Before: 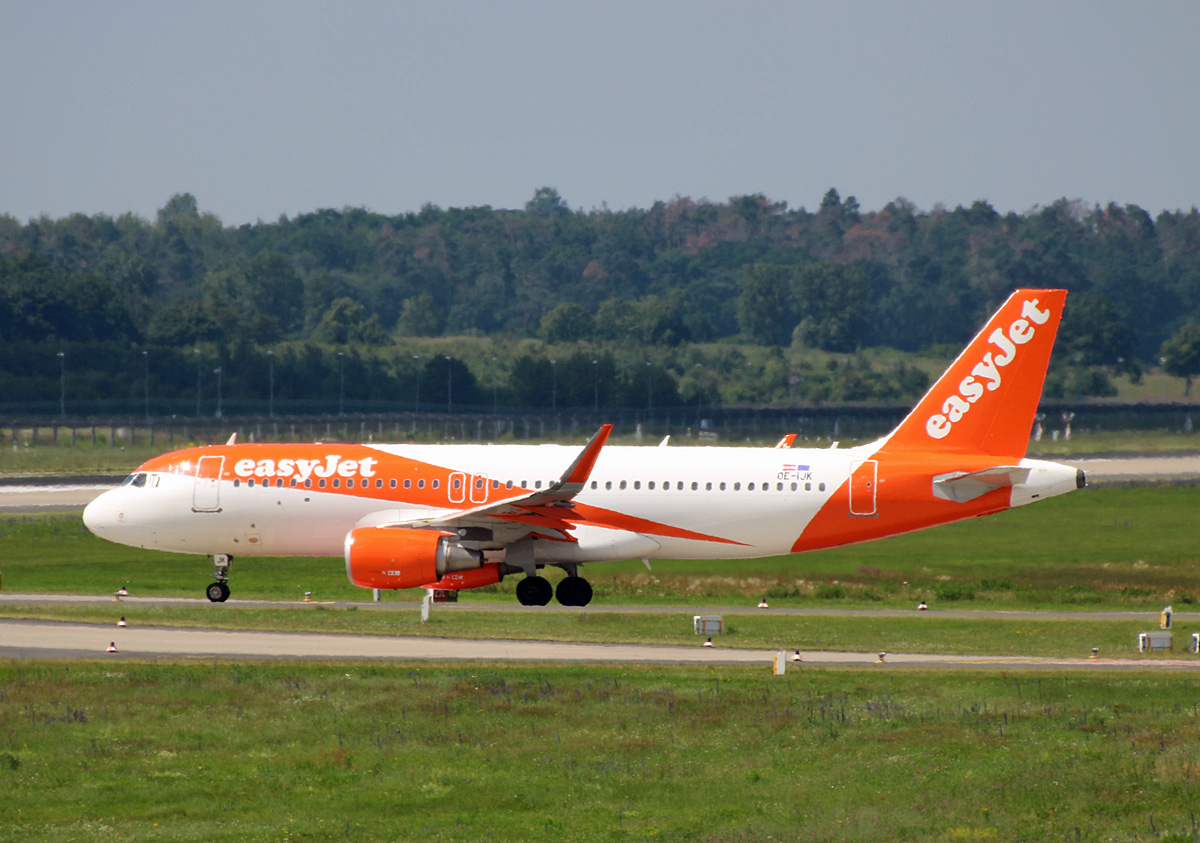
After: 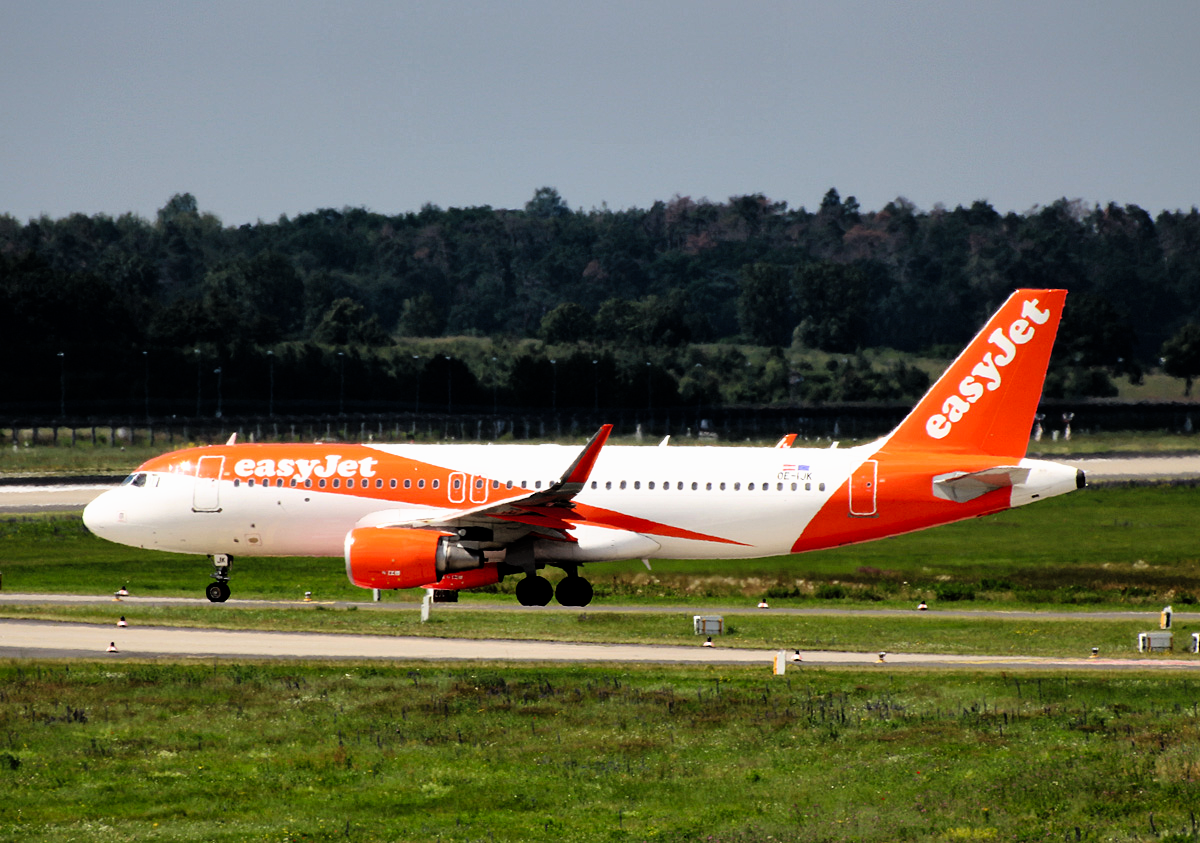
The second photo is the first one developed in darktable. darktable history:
tone curve: curves: ch0 [(0, 0) (0.003, 0.002) (0.011, 0.006) (0.025, 0.014) (0.044, 0.025) (0.069, 0.039) (0.1, 0.056) (0.136, 0.086) (0.177, 0.129) (0.224, 0.183) (0.277, 0.247) (0.335, 0.318) (0.399, 0.395) (0.468, 0.48) (0.543, 0.571) (0.623, 0.668) (0.709, 0.773) (0.801, 0.873) (0.898, 0.978) (1, 1)], preserve colors none
graduated density: on, module defaults
filmic rgb: black relative exposure -4 EV, white relative exposure 3 EV, hardness 3.02, contrast 1.5
